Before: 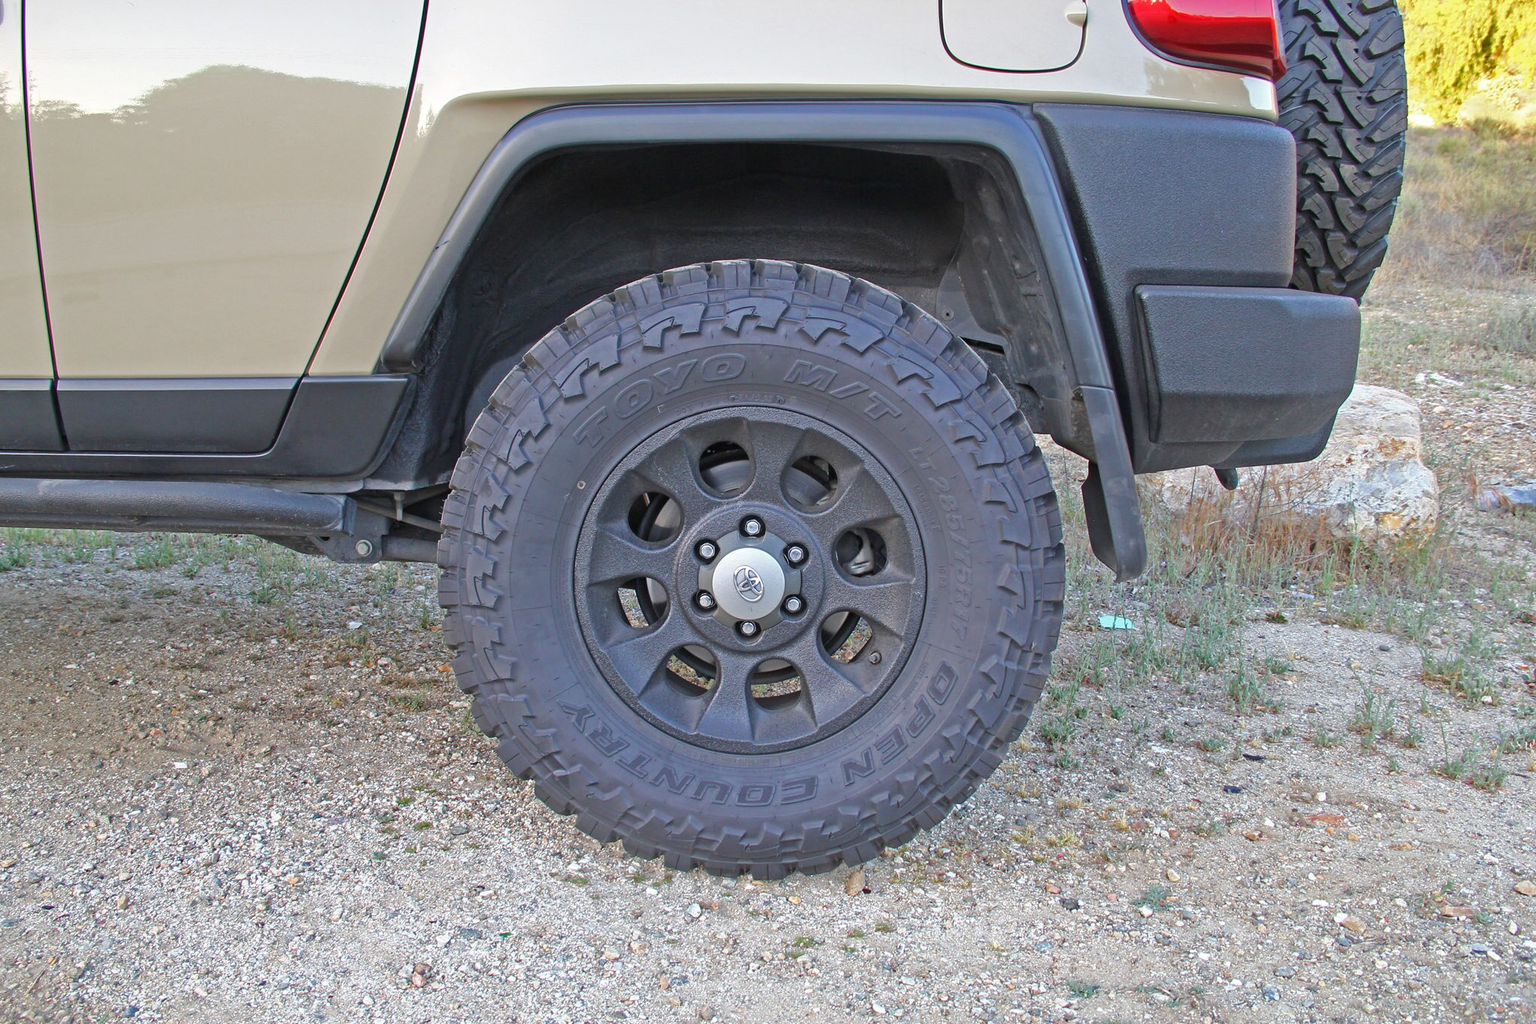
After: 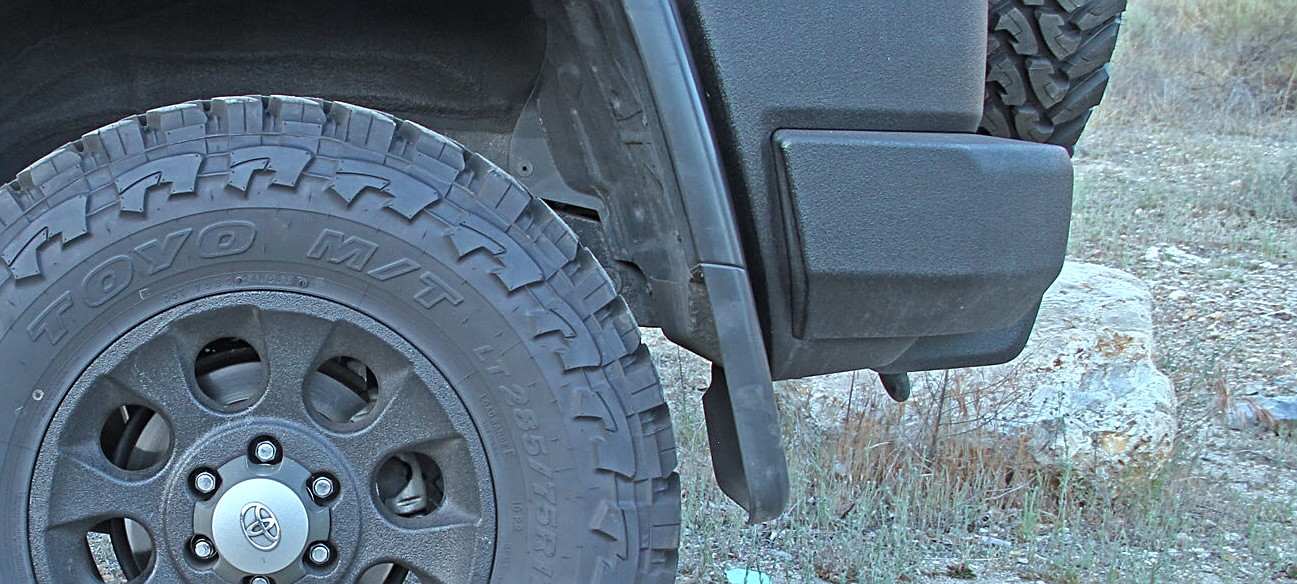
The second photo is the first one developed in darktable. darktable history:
crop: left 36.008%, top 18.337%, right 0.402%, bottom 38.719%
exposure: exposure 0.133 EV, compensate exposure bias true, compensate highlight preservation false
color correction: highlights a* -13.41, highlights b* -17.77, saturation 0.697
sharpen: on, module defaults
